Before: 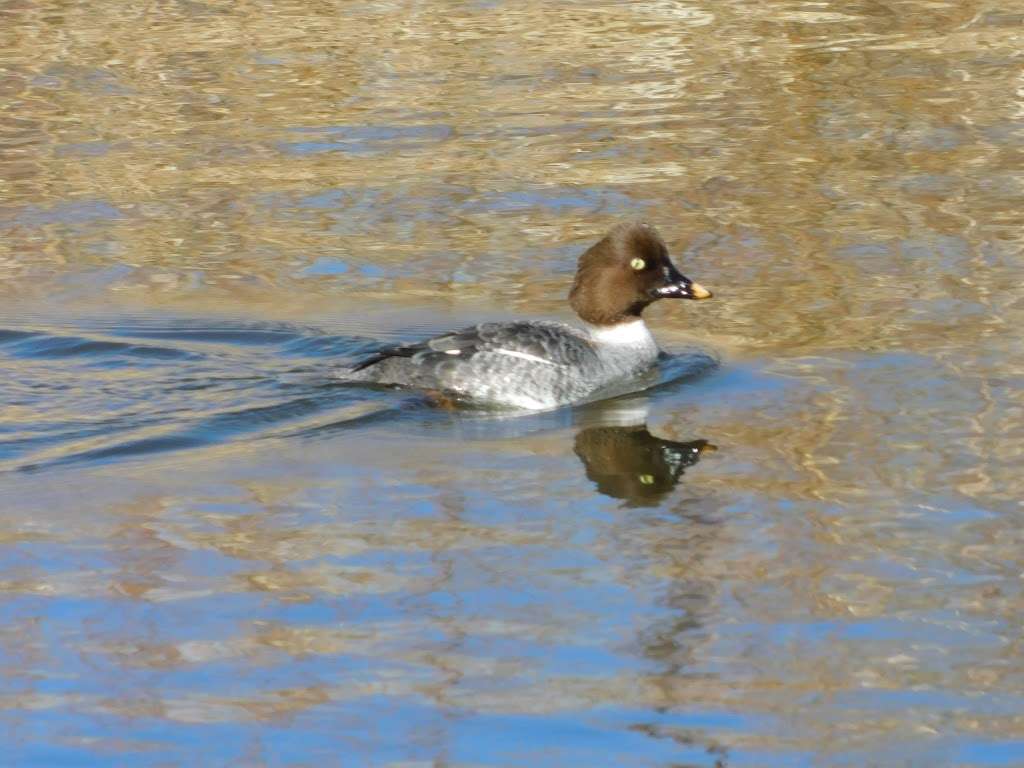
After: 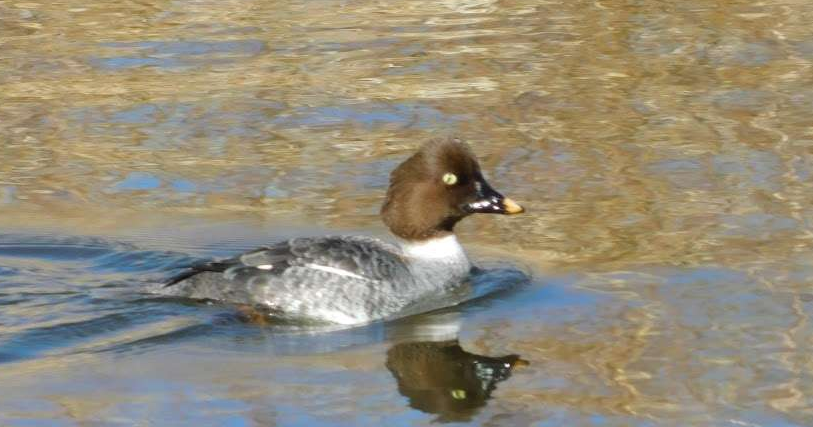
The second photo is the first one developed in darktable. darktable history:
crop: left 18.38%, top 11.092%, right 2.134%, bottom 33.217%
